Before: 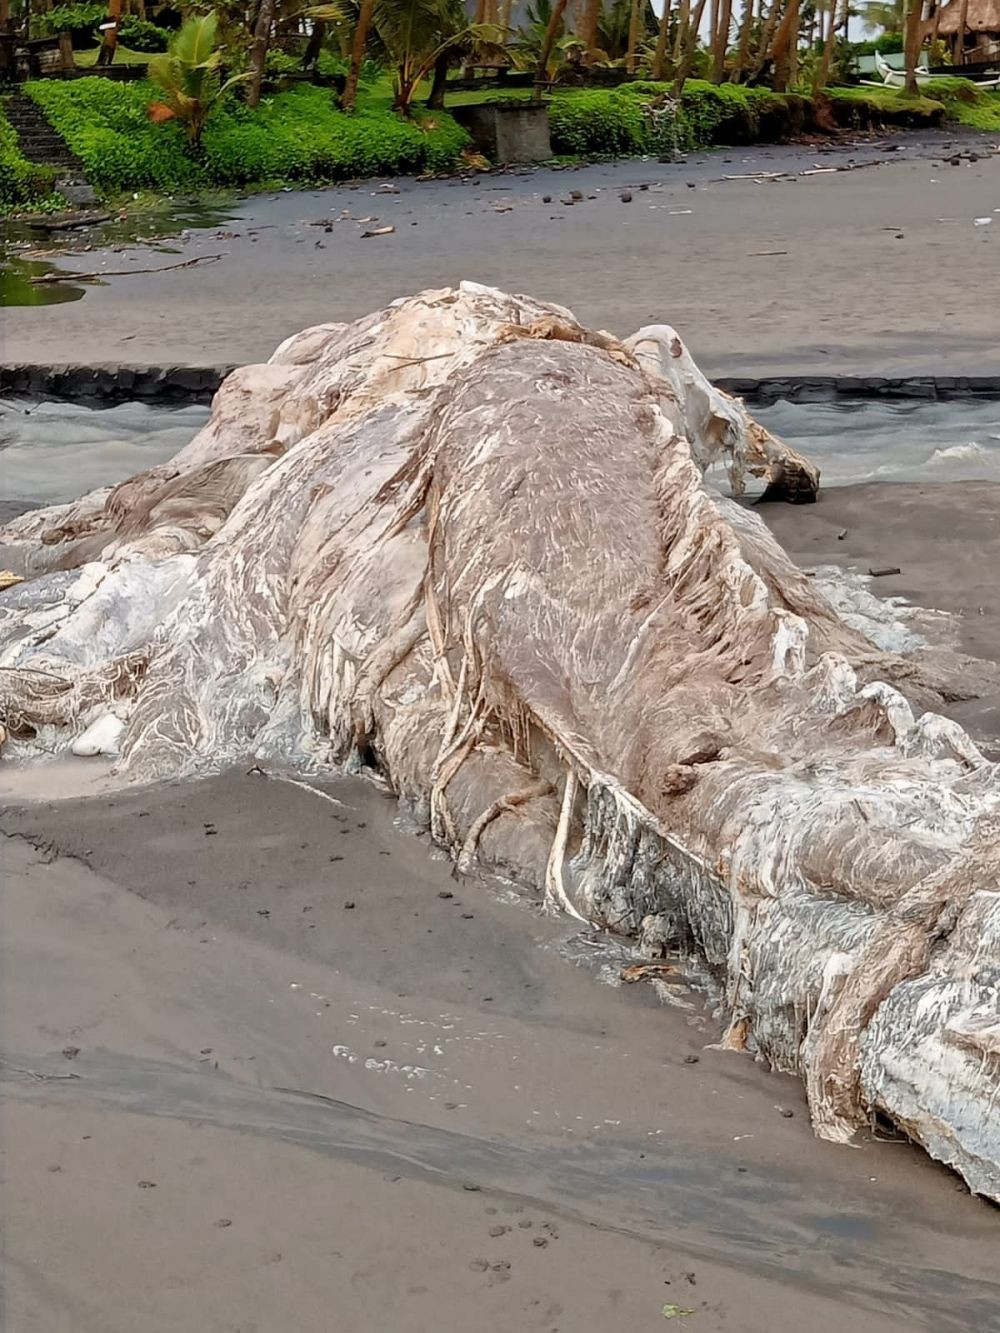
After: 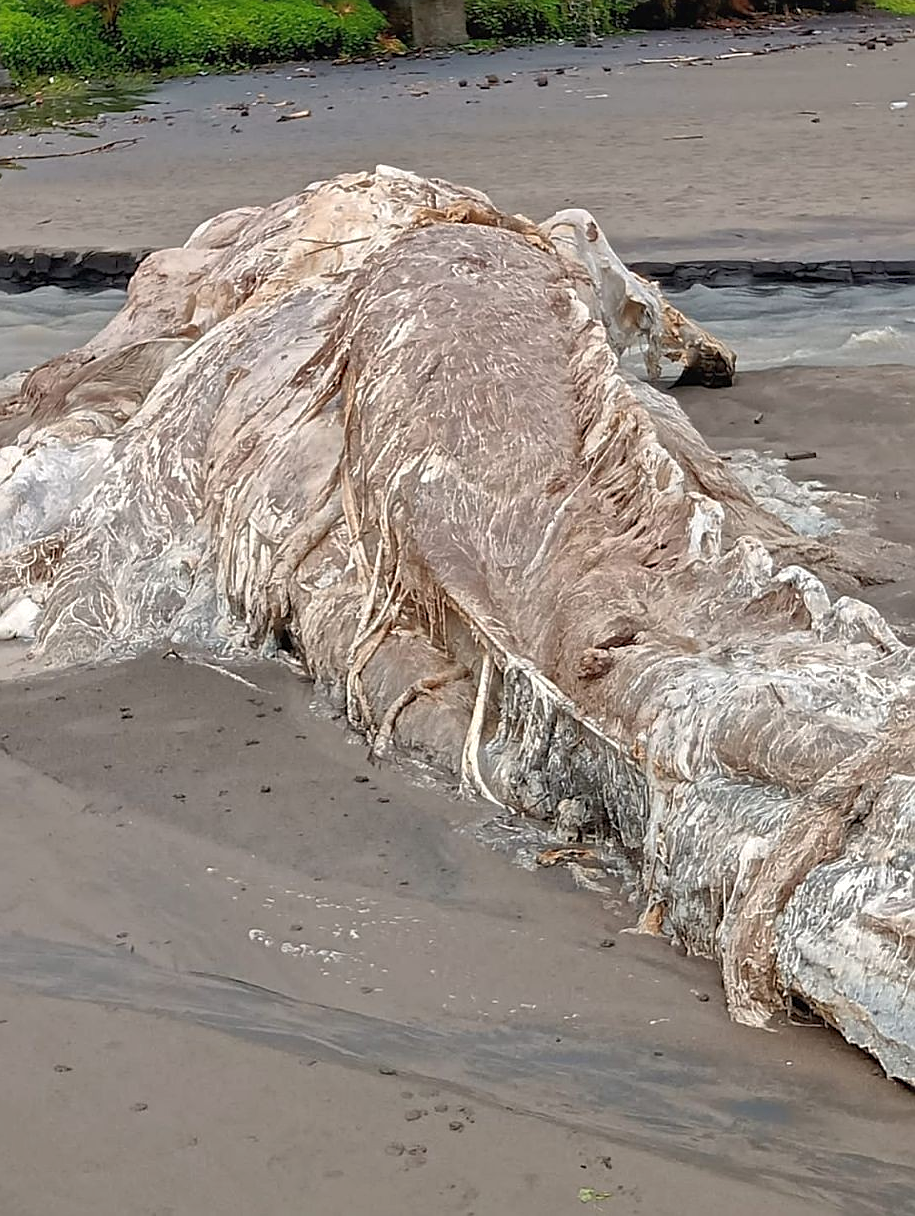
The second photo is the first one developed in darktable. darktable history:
sharpen: on, module defaults
shadows and highlights: on, module defaults
exposure: black level correction -0.001, exposure 0.08 EV, compensate highlight preservation false
crop and rotate: left 8.432%, top 8.768%
